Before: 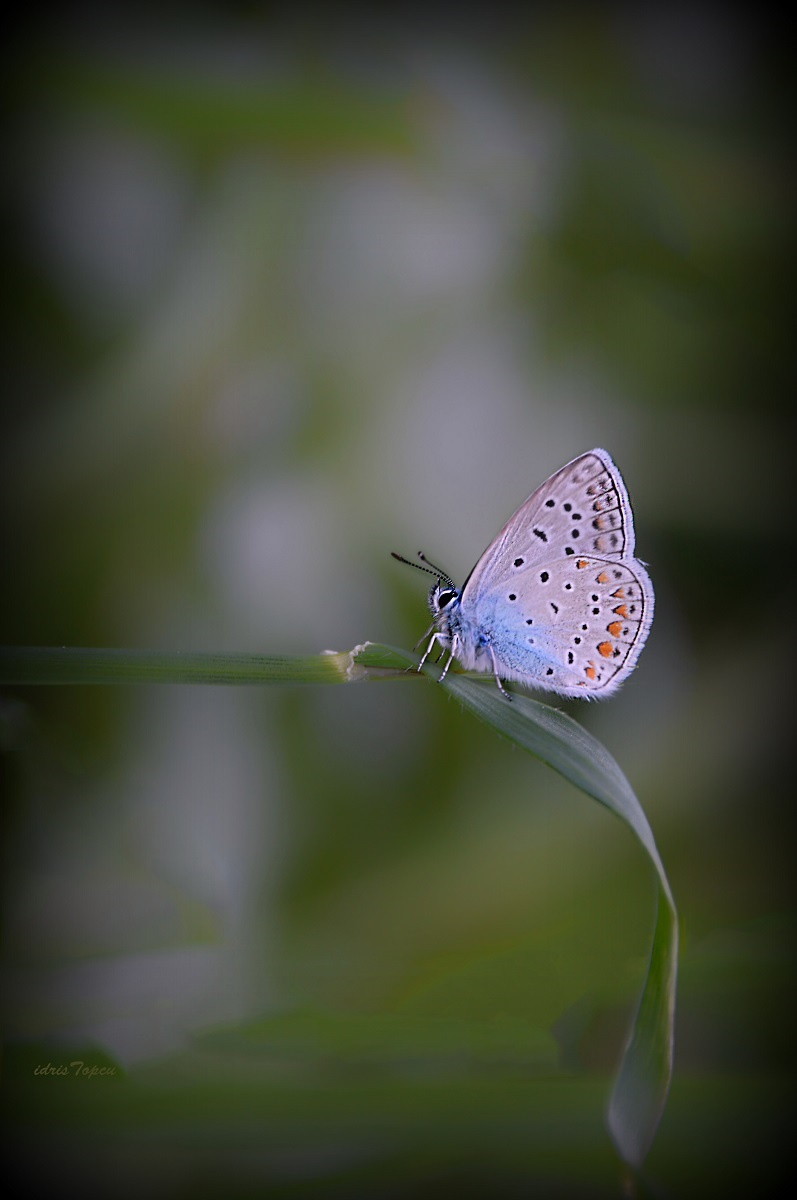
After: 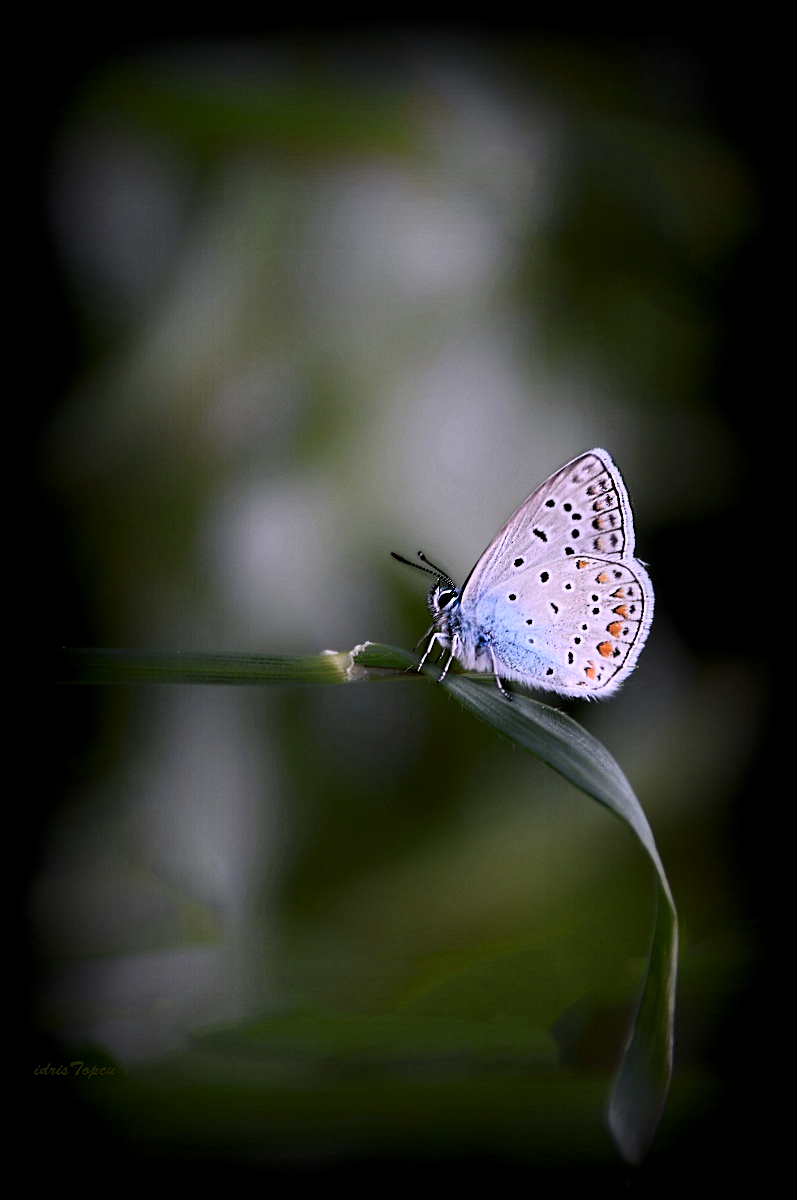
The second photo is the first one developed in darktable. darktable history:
levels: levels [0.016, 0.492, 0.969]
contrast brightness saturation: contrast 0.28
filmic rgb: black relative exposure -4.93 EV, white relative exposure 2.84 EV, hardness 3.72
